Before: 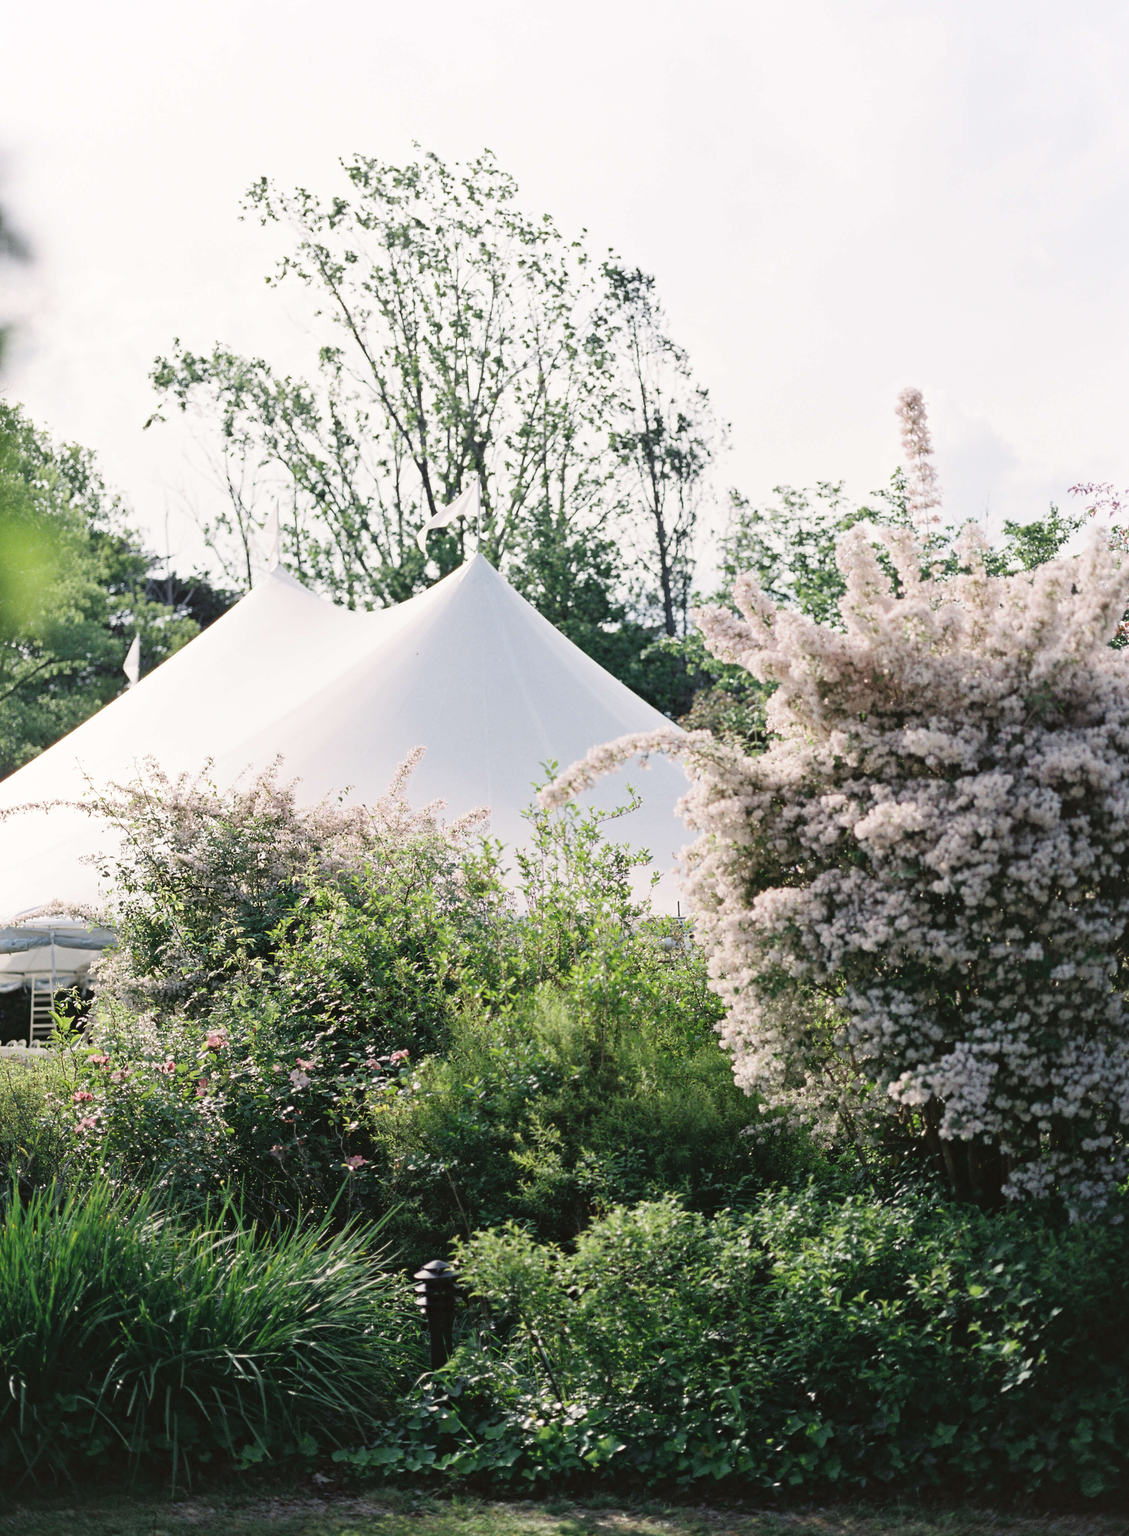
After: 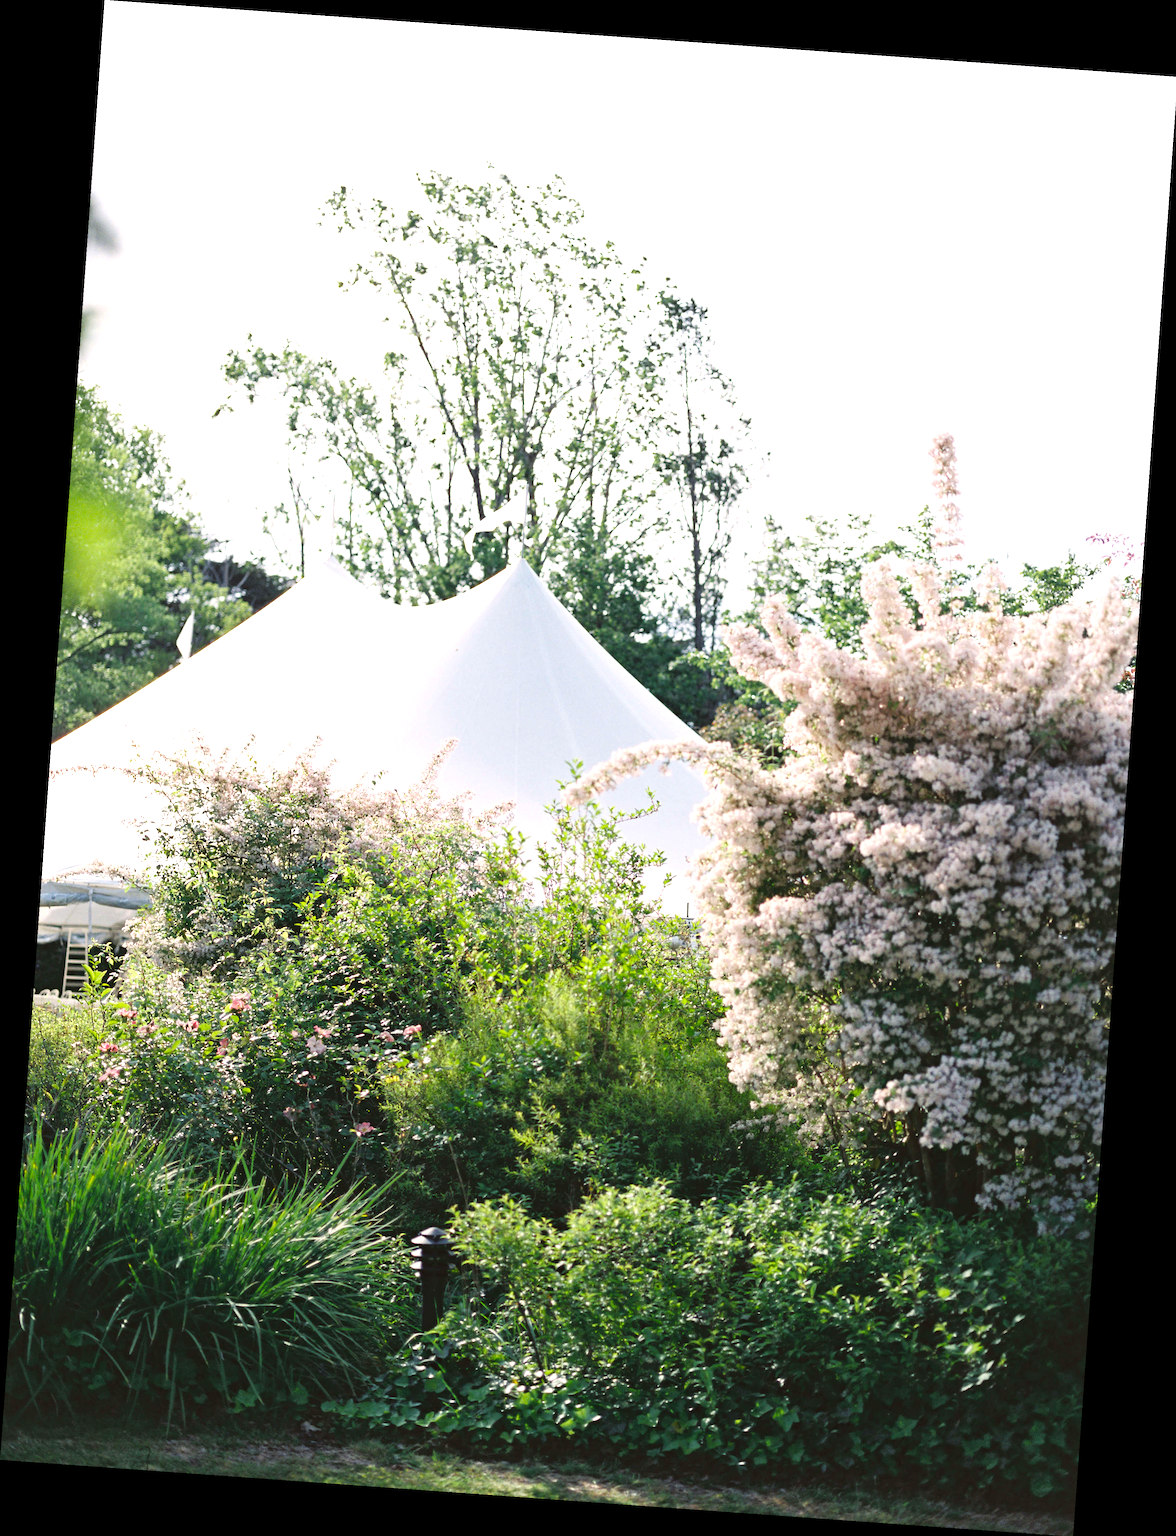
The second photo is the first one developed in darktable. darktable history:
rotate and perspective: rotation 4.1°, automatic cropping off
color balance: output saturation 120%
exposure: exposure 0.485 EV, compensate highlight preservation false
